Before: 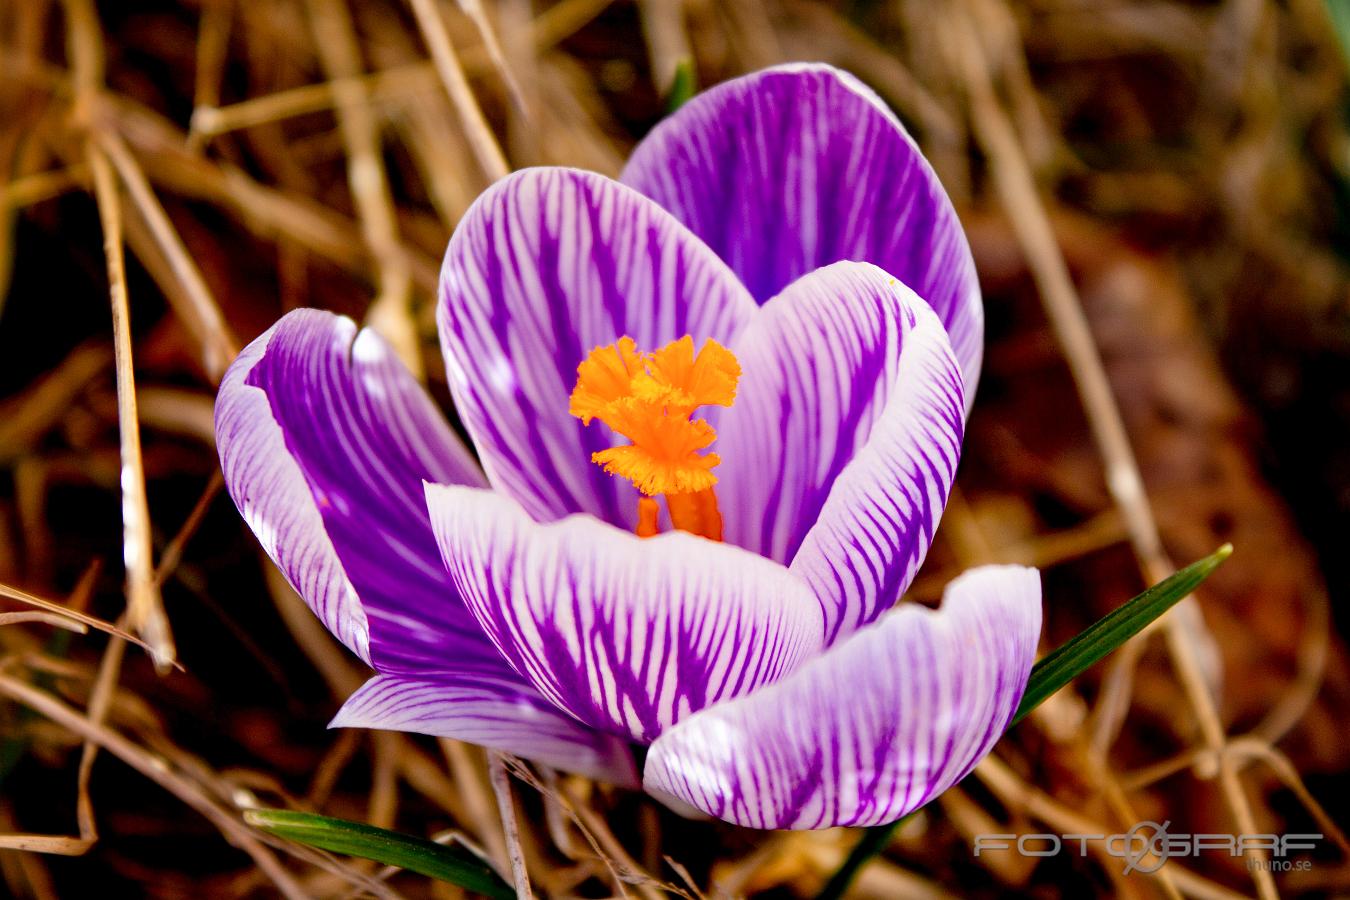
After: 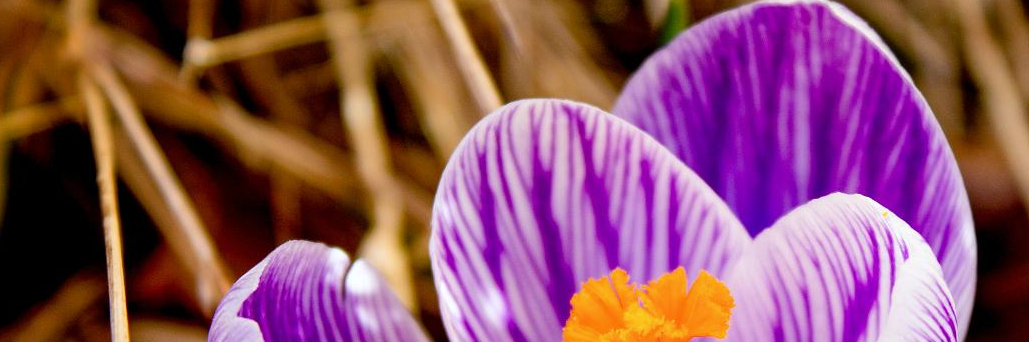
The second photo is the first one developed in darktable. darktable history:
crop: left 0.579%, top 7.627%, right 23.167%, bottom 54.275%
white balance: red 0.986, blue 1.01
